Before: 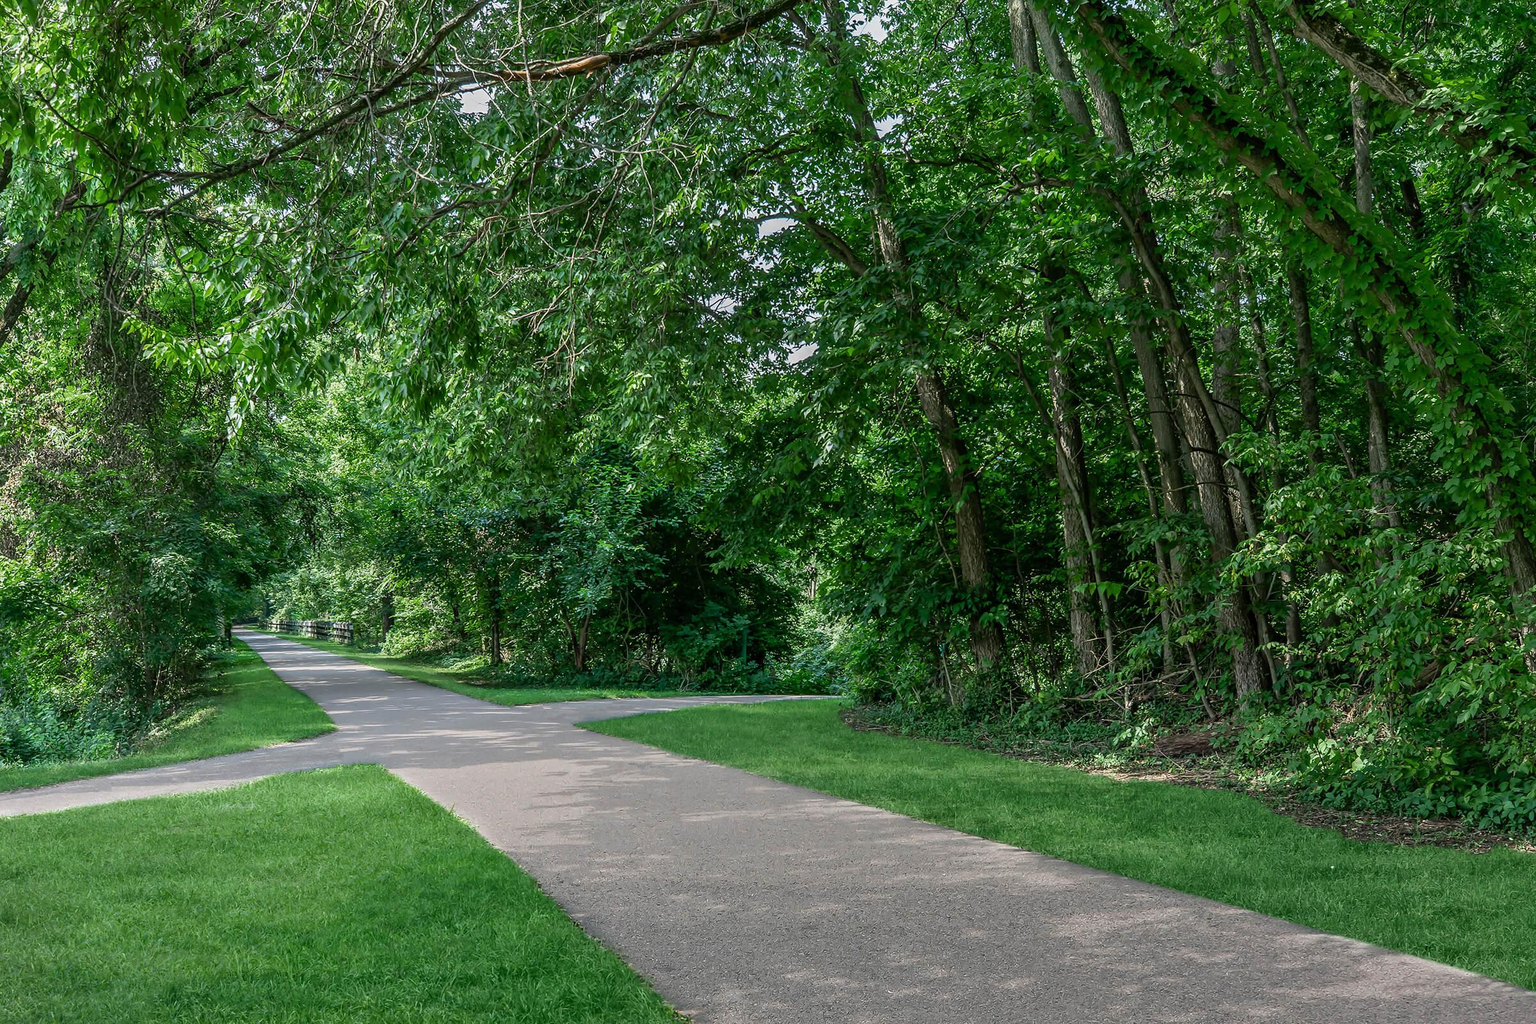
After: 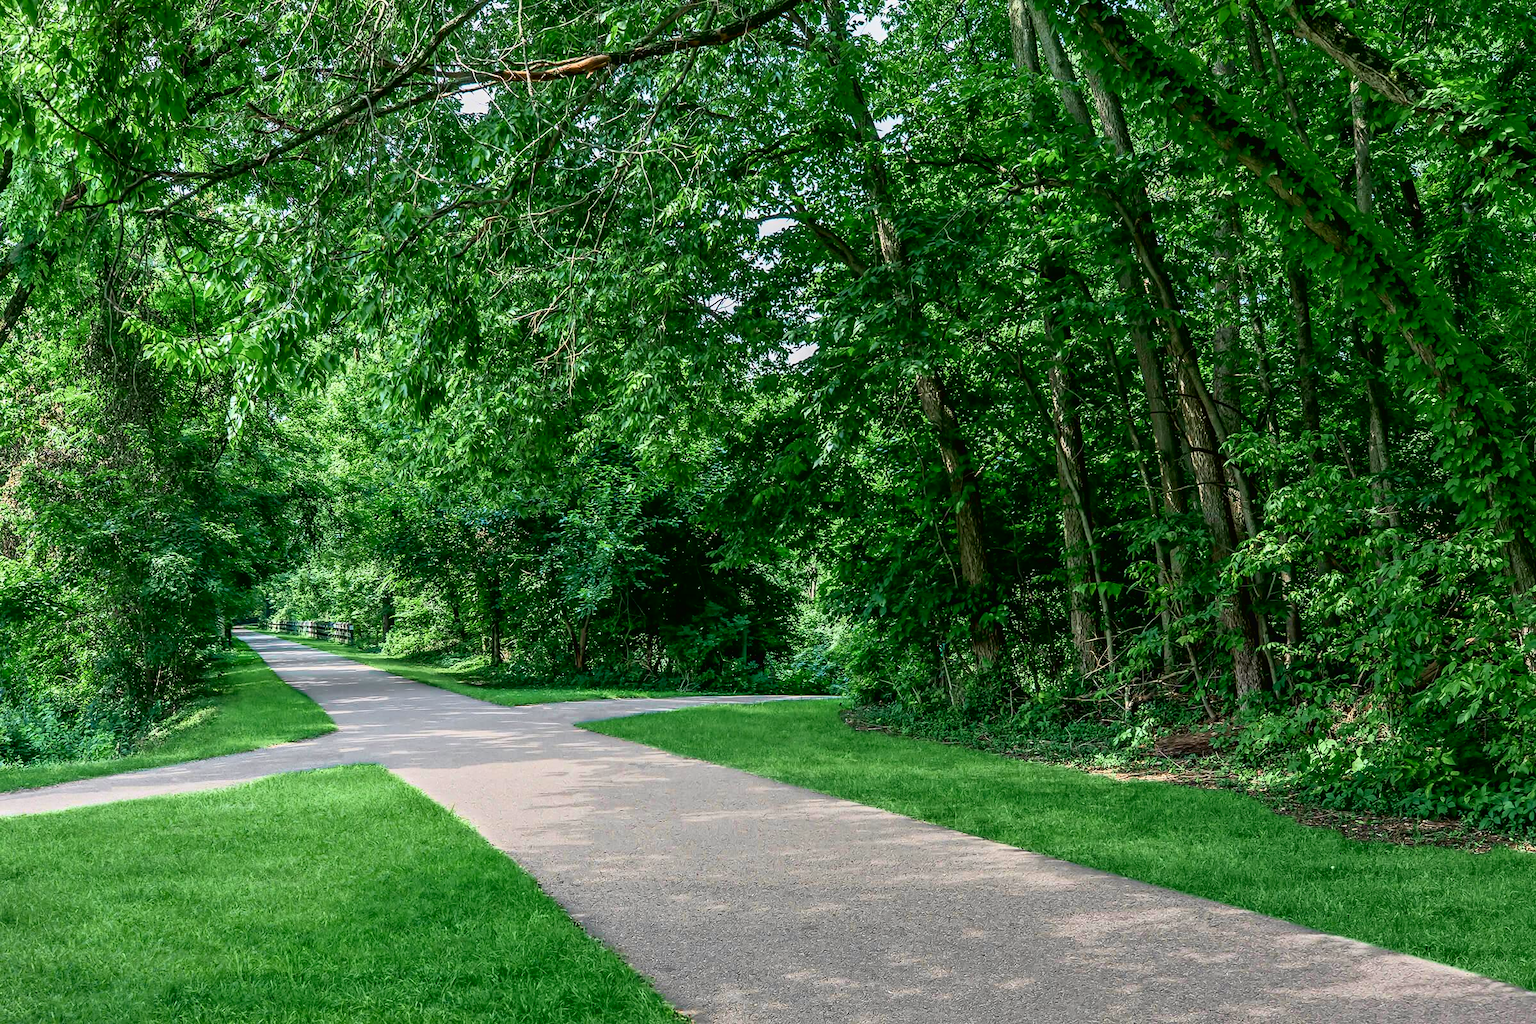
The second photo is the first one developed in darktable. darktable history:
tone curve: curves: ch0 [(0, 0.013) (0.054, 0.018) (0.205, 0.191) (0.289, 0.292) (0.39, 0.424) (0.493, 0.551) (0.647, 0.752) (0.796, 0.887) (1, 0.998)]; ch1 [(0, 0) (0.371, 0.339) (0.477, 0.452) (0.494, 0.495) (0.501, 0.501) (0.51, 0.516) (0.54, 0.557) (0.572, 0.605) (0.66, 0.701) (0.783, 0.804) (1, 1)]; ch2 [(0, 0) (0.32, 0.281) (0.403, 0.399) (0.441, 0.428) (0.47, 0.469) (0.498, 0.496) (0.524, 0.543) (0.551, 0.579) (0.633, 0.665) (0.7, 0.711) (1, 1)], color space Lab, independent channels, preserve colors none
